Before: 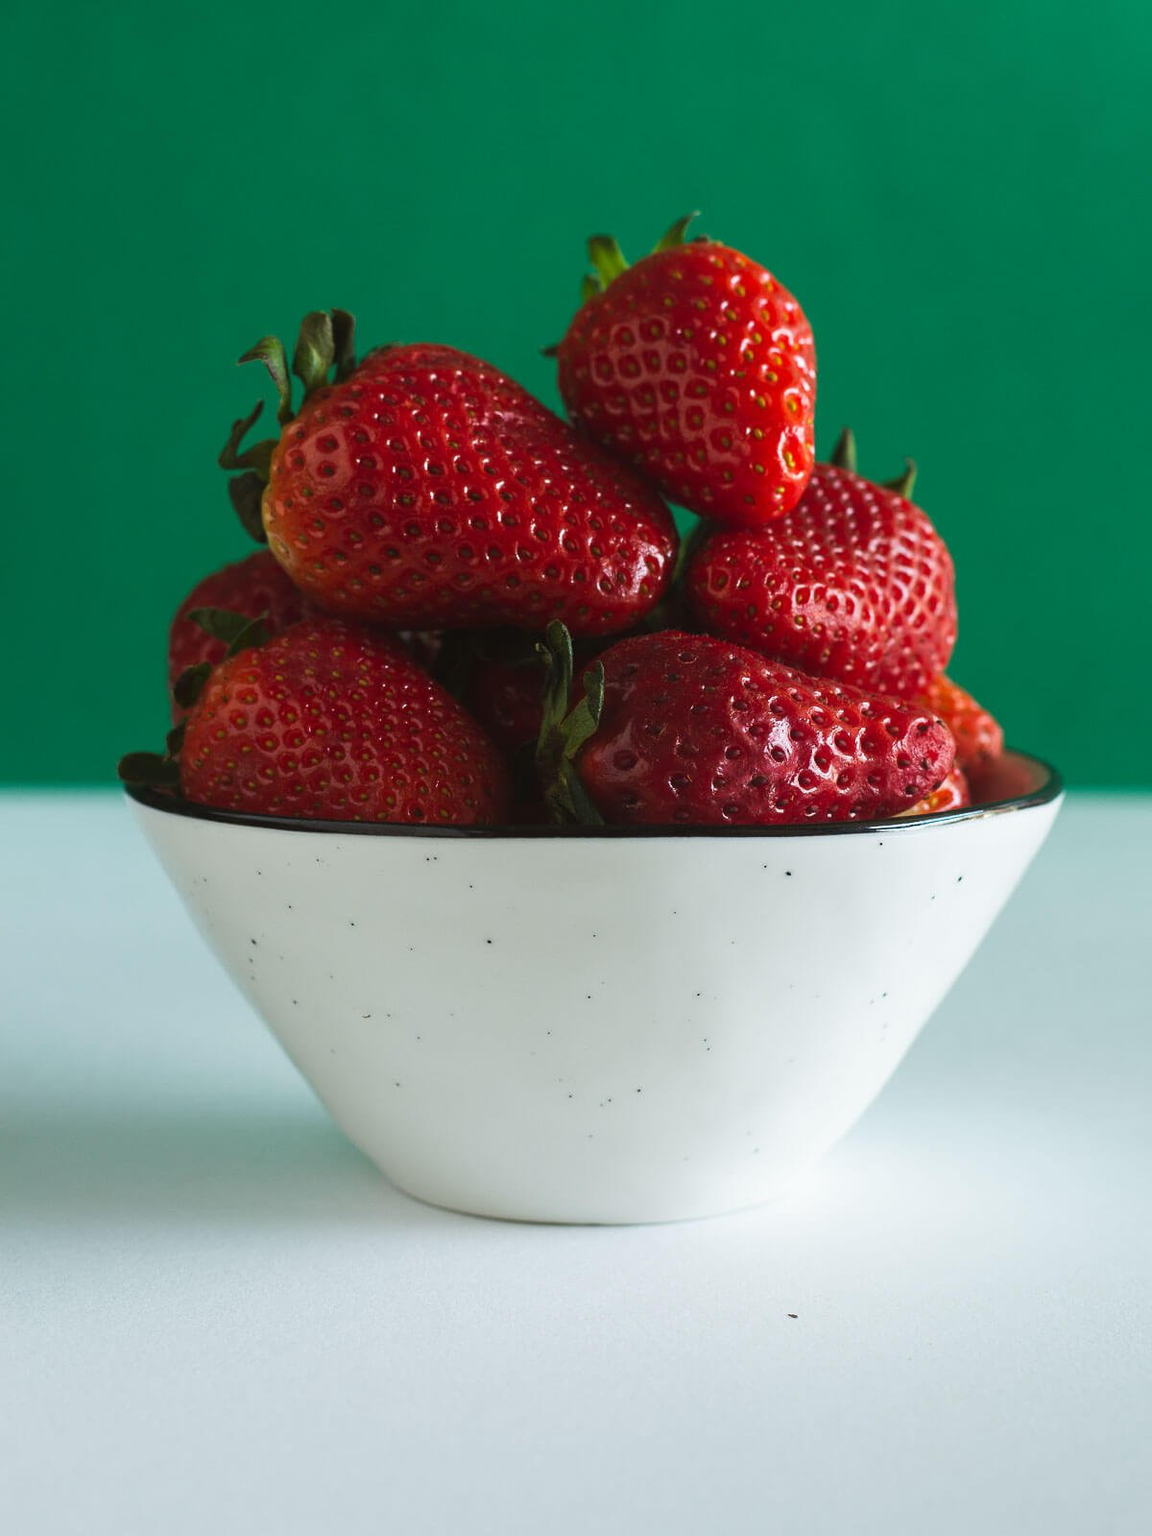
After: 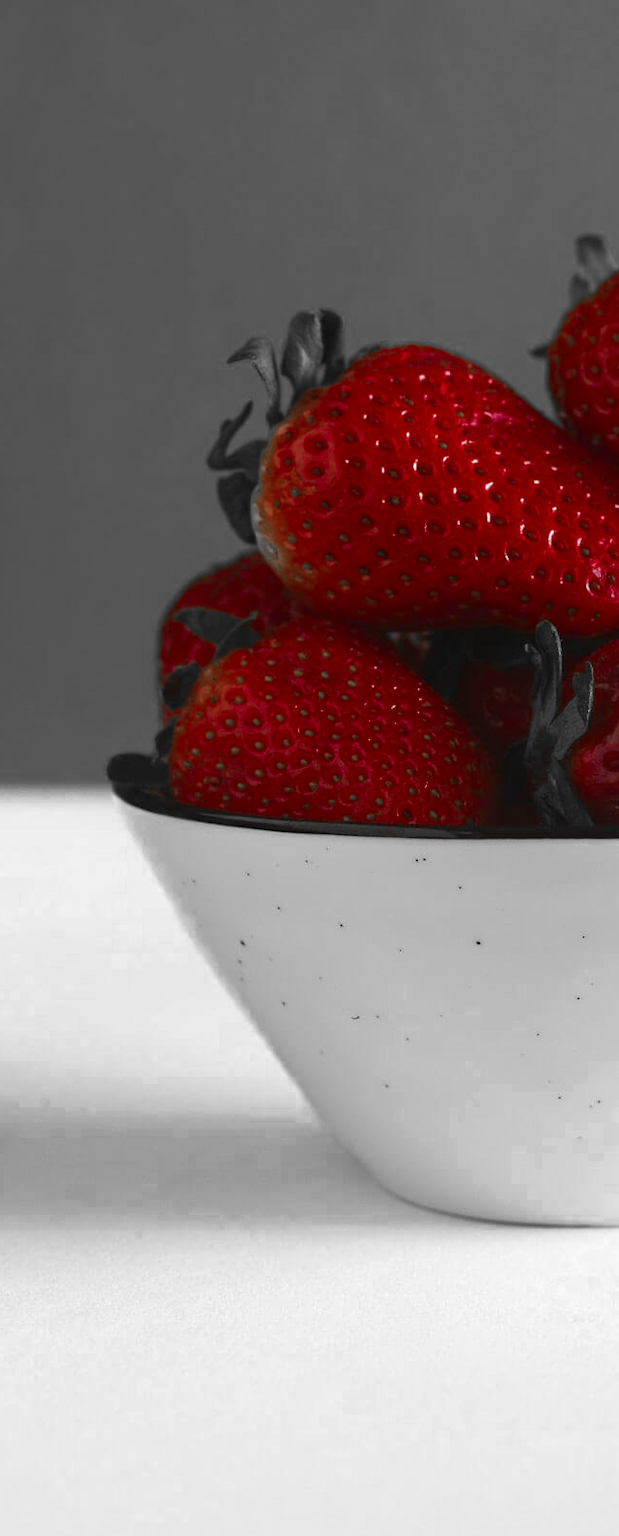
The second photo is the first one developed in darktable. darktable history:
crop: left 1.036%, right 45.178%, bottom 0.091%
color zones: curves: ch0 [(0, 0.352) (0.143, 0.407) (0.286, 0.386) (0.429, 0.431) (0.571, 0.829) (0.714, 0.853) (0.857, 0.833) (1, 0.352)]; ch1 [(0, 0.604) (0.072, 0.726) (0.096, 0.608) (0.205, 0.007) (0.571, -0.006) (0.839, -0.013) (0.857, -0.012) (1, 0.604)]
